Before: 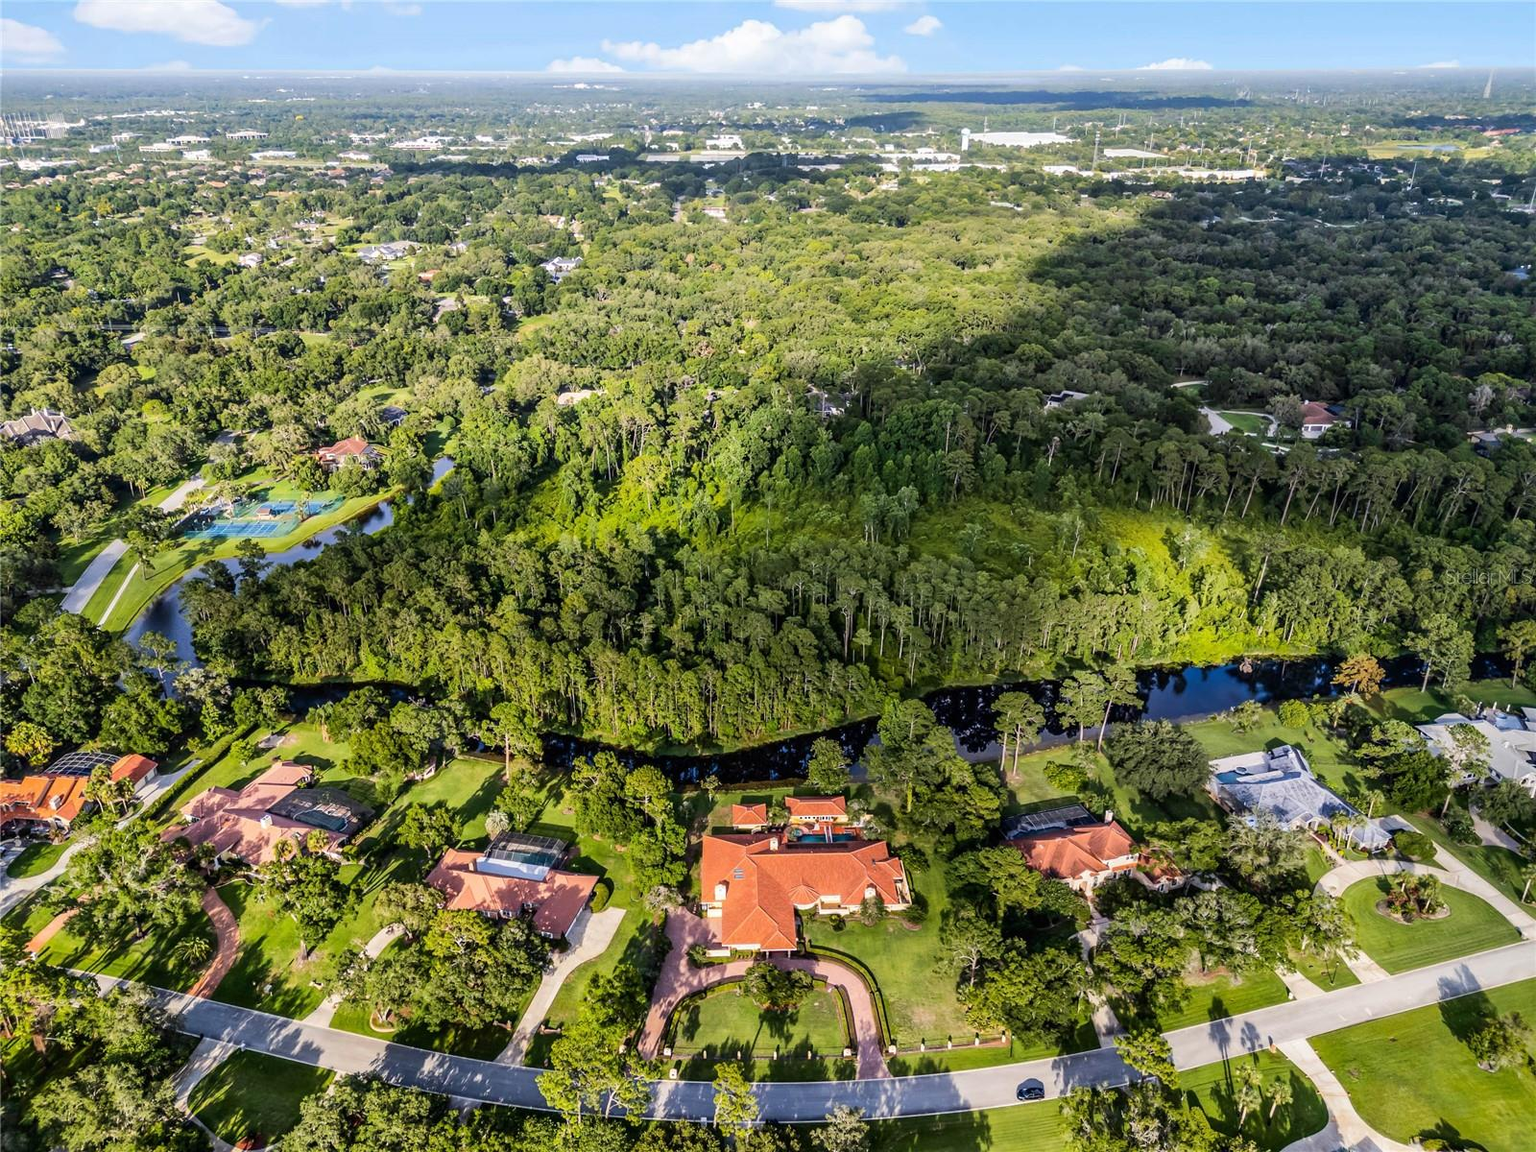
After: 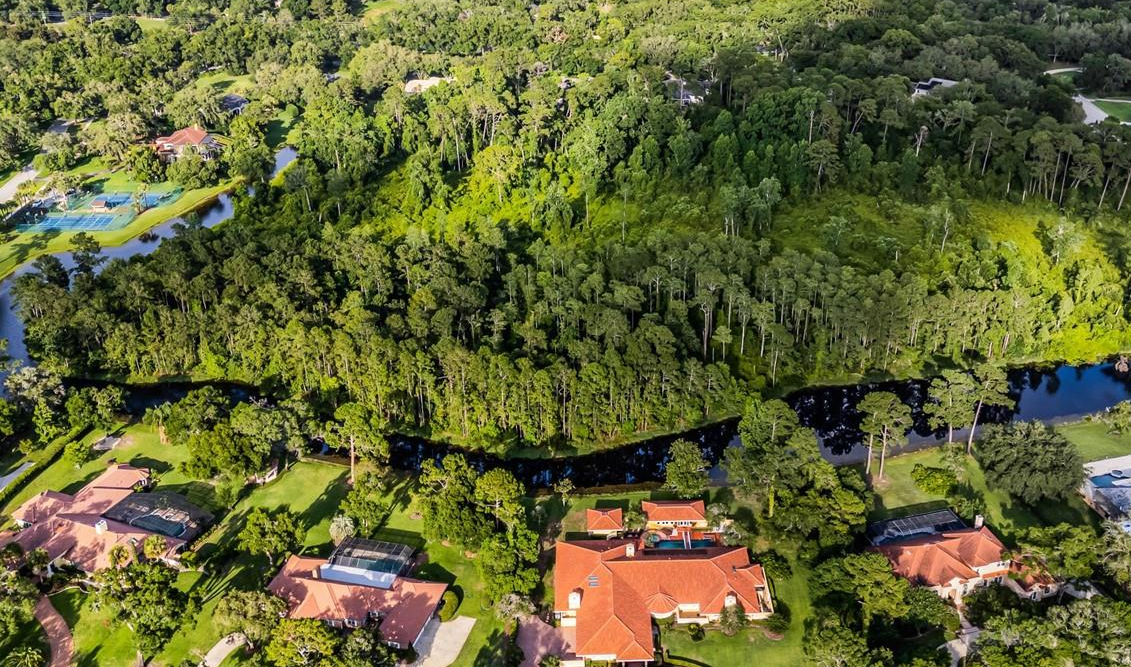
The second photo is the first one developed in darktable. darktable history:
tone equalizer: edges refinement/feathering 500, mask exposure compensation -1.57 EV, preserve details no
crop: left 11.043%, top 27.427%, right 18.234%, bottom 16.952%
